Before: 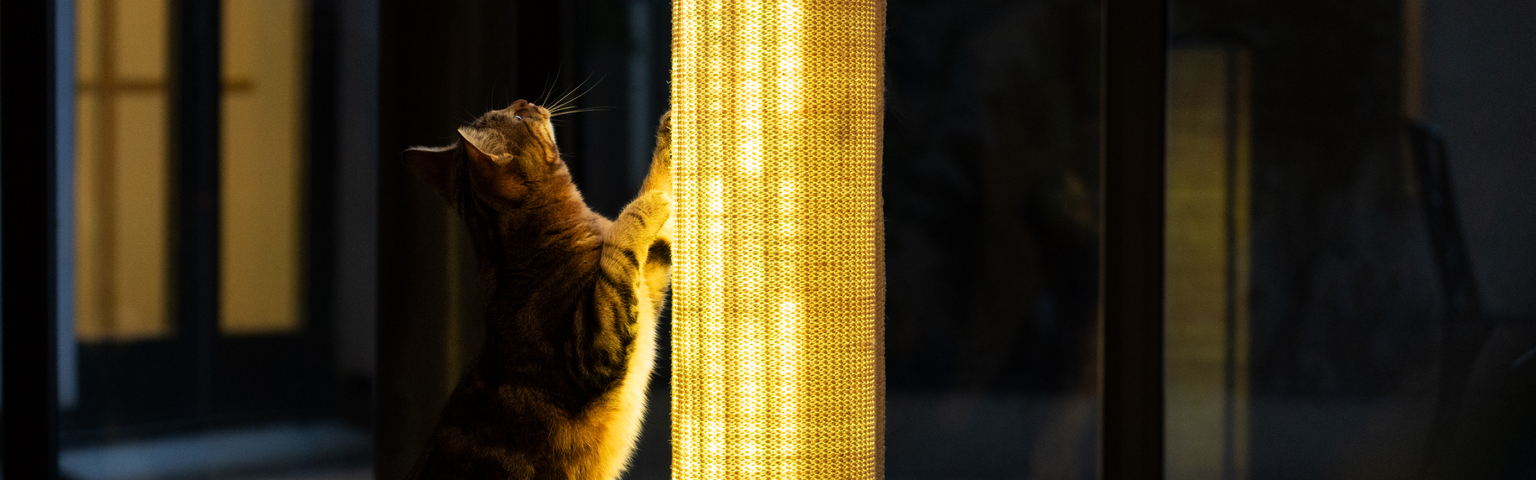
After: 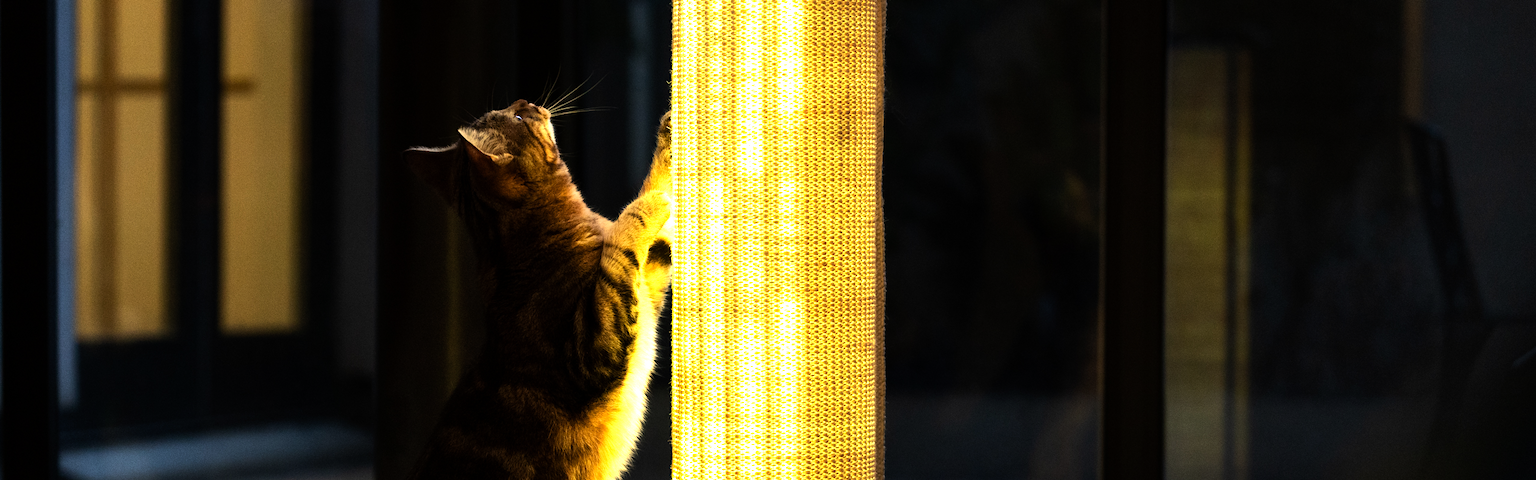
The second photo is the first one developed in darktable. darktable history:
tone equalizer: -8 EV -0.75 EV, -7 EV -0.7 EV, -6 EV -0.6 EV, -5 EV -0.4 EV, -3 EV 0.4 EV, -2 EV 0.6 EV, -1 EV 0.7 EV, +0 EV 0.75 EV, edges refinement/feathering 500, mask exposure compensation -1.57 EV, preserve details no
exposure: exposure 0.2 EV, compensate highlight preservation false
